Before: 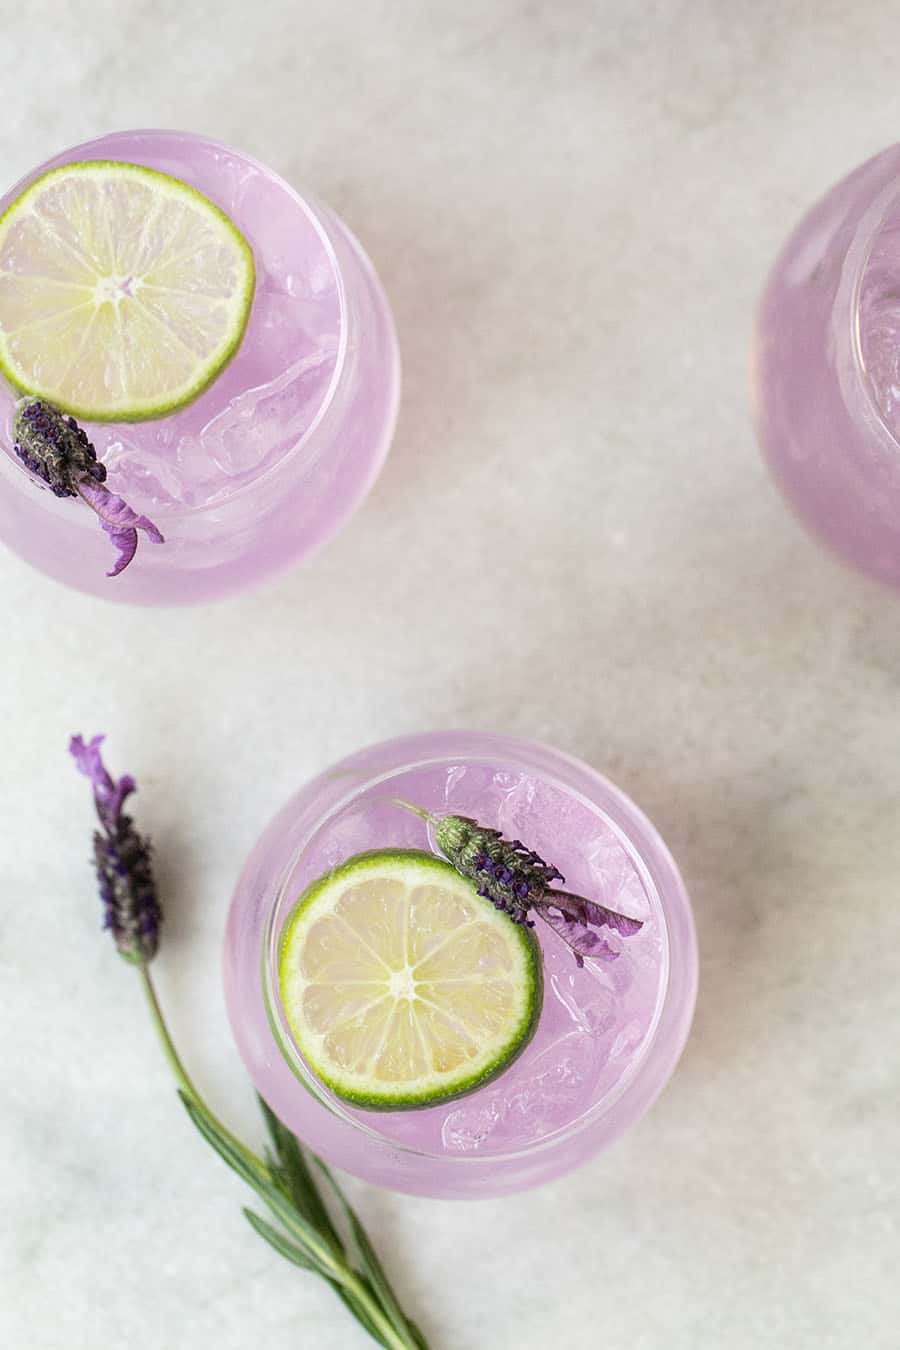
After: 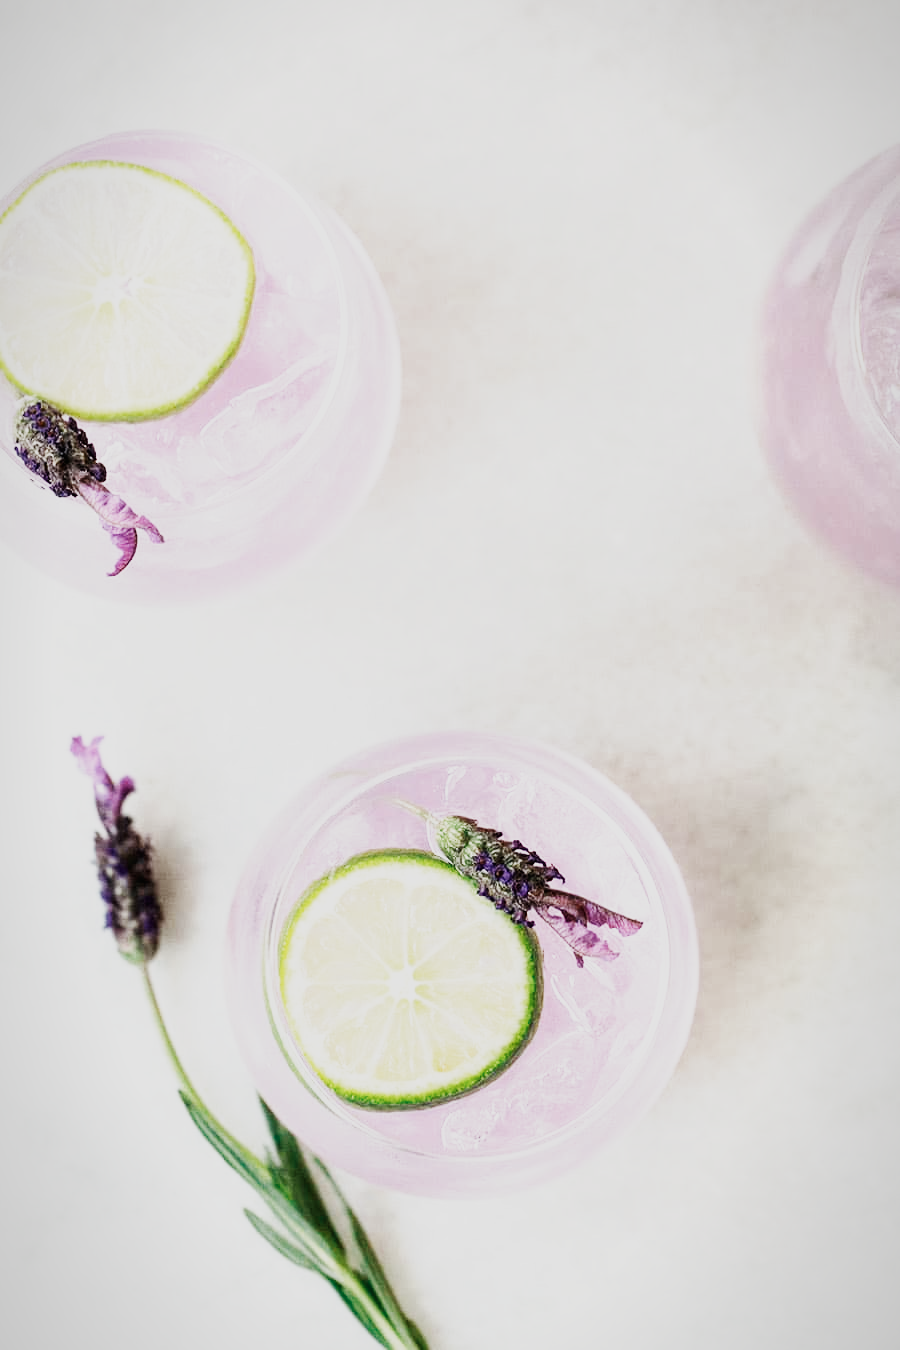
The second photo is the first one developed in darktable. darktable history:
base curve: curves: ch0 [(0, 0) (0.007, 0.004) (0.027, 0.03) (0.046, 0.07) (0.207, 0.54) (0.442, 0.872) (0.673, 0.972) (1, 1)], preserve colors none
shadows and highlights: radius 121.13, shadows 21.4, white point adjustment -9.72, highlights -14.39, soften with gaussian
vignetting: fall-off start 97%, fall-off radius 100%, width/height ratio 0.609, unbound false
color zones: curves: ch0 [(0, 0.5) (0.125, 0.4) (0.25, 0.5) (0.375, 0.4) (0.5, 0.4) (0.625, 0.35) (0.75, 0.35) (0.875, 0.5)]; ch1 [(0, 0.35) (0.125, 0.45) (0.25, 0.35) (0.375, 0.35) (0.5, 0.35) (0.625, 0.35) (0.75, 0.45) (0.875, 0.35)]; ch2 [(0, 0.6) (0.125, 0.5) (0.25, 0.5) (0.375, 0.6) (0.5, 0.6) (0.625, 0.5) (0.75, 0.5) (0.875, 0.5)]
